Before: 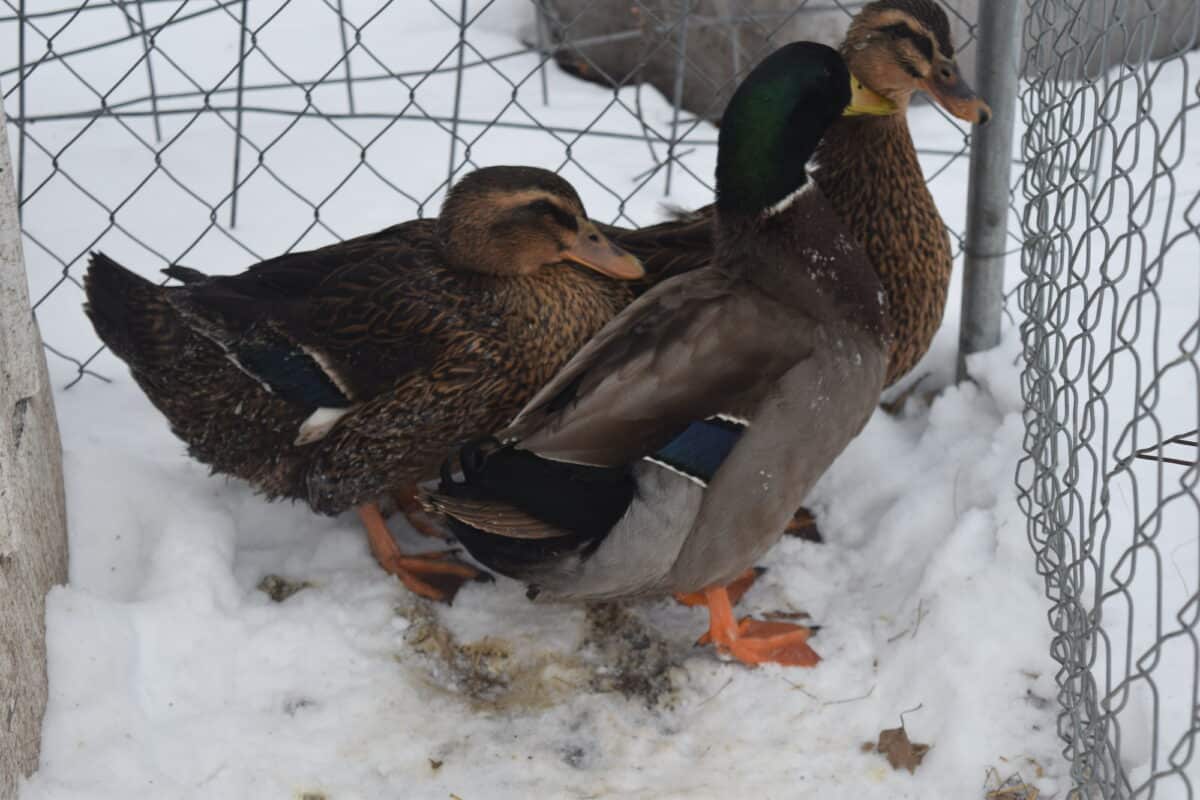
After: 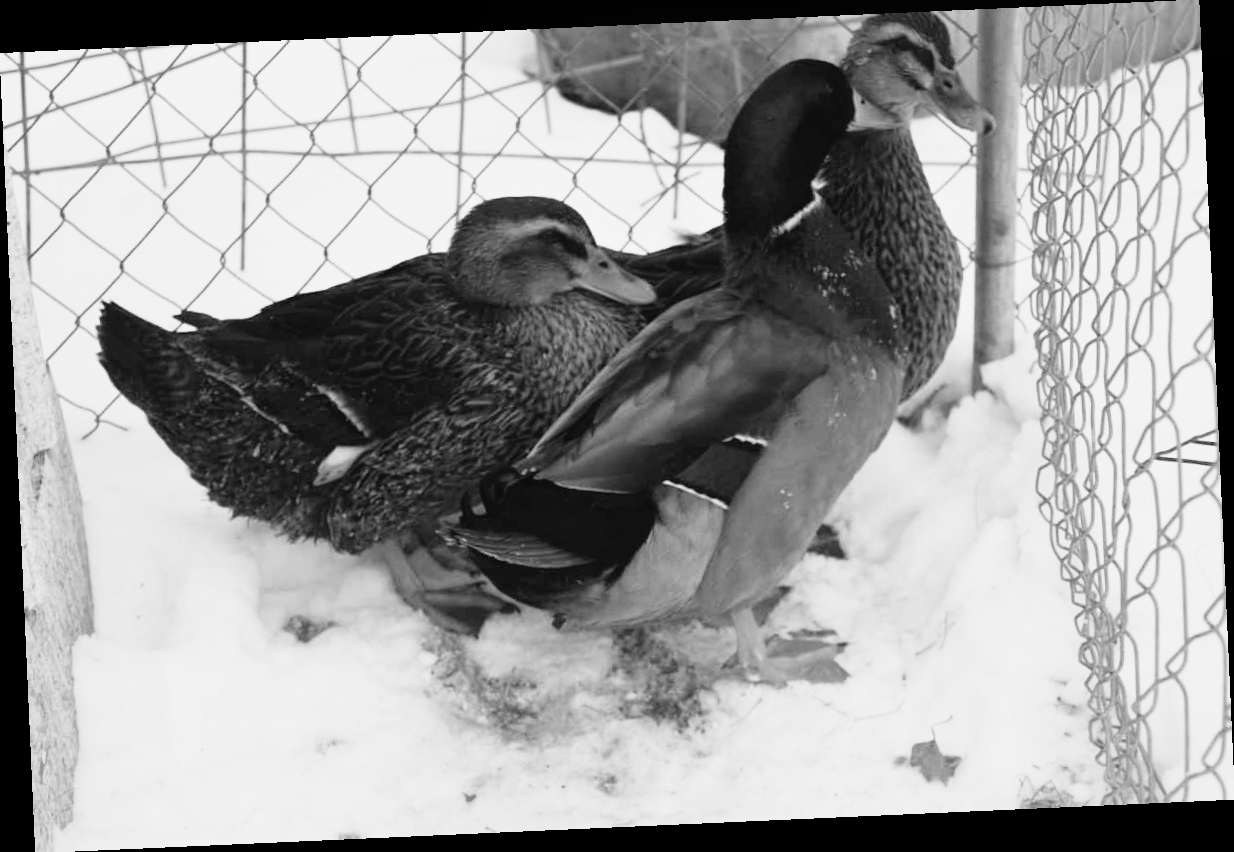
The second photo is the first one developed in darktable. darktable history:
base curve: curves: ch0 [(0, 0) (0.012, 0.01) (0.073, 0.168) (0.31, 0.711) (0.645, 0.957) (1, 1)], preserve colors none
rotate and perspective: rotation -2.56°, automatic cropping off
monochrome: a -35.87, b 49.73, size 1.7
white balance: red 0.982, blue 1.018
contrast equalizer: octaves 7, y [[0.6 ×6], [0.55 ×6], [0 ×6], [0 ×6], [0 ×6]], mix -0.3
